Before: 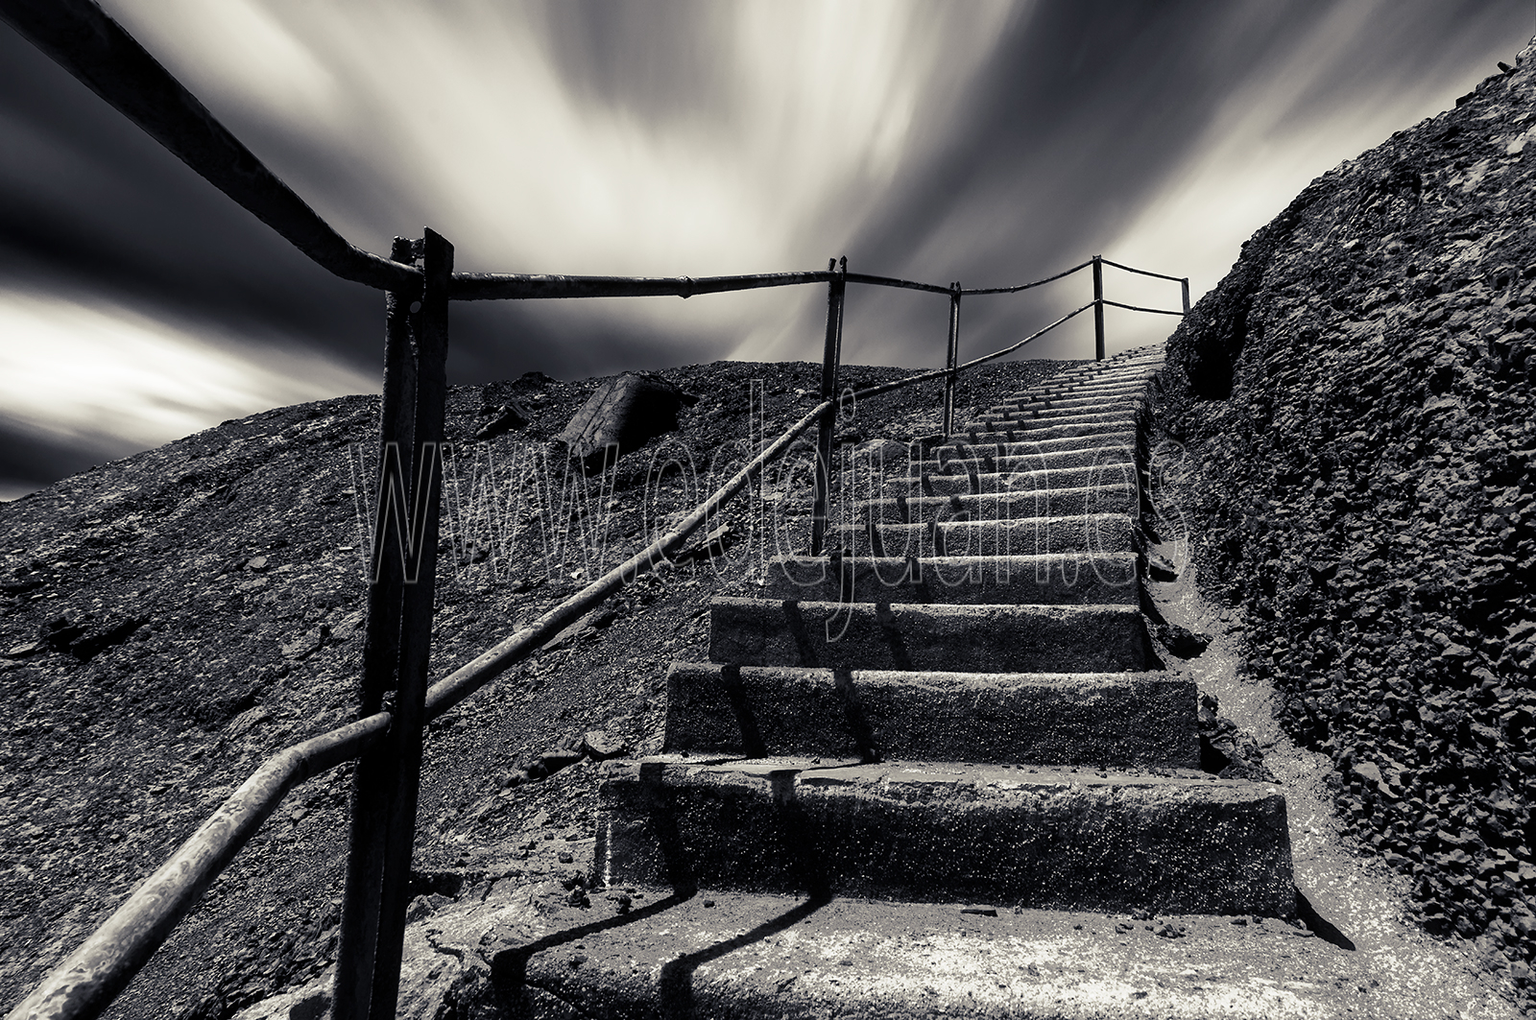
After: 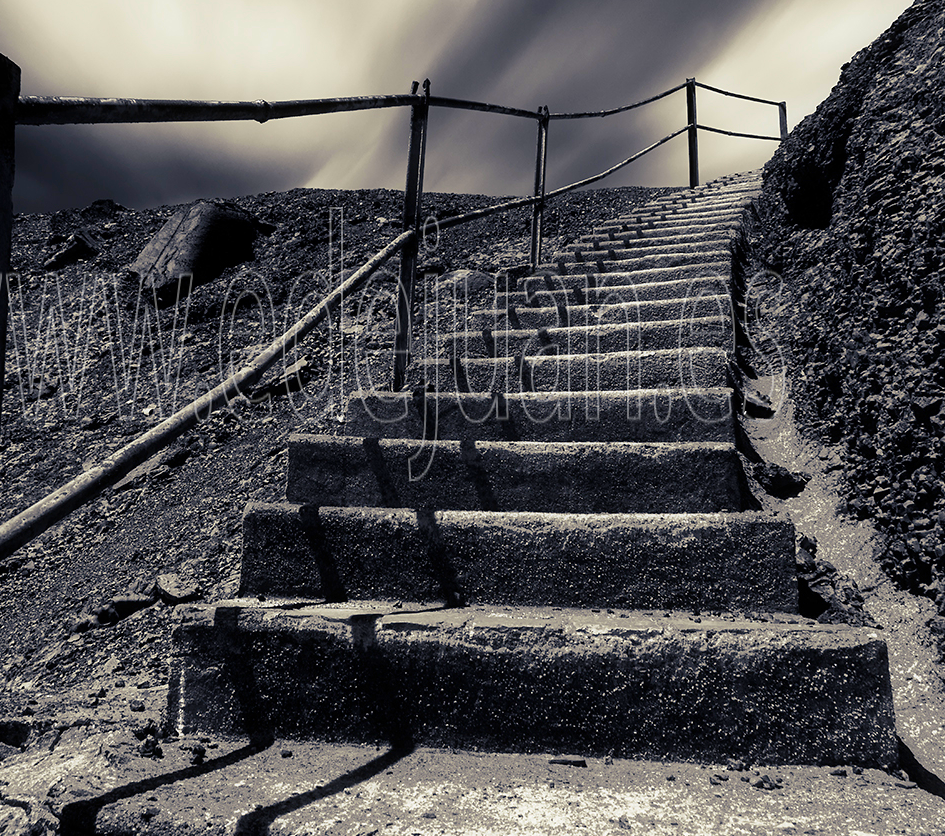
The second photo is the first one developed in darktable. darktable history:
crop and rotate: left 28.256%, top 17.734%, right 12.656%, bottom 3.573%
color correction: saturation 1.8
